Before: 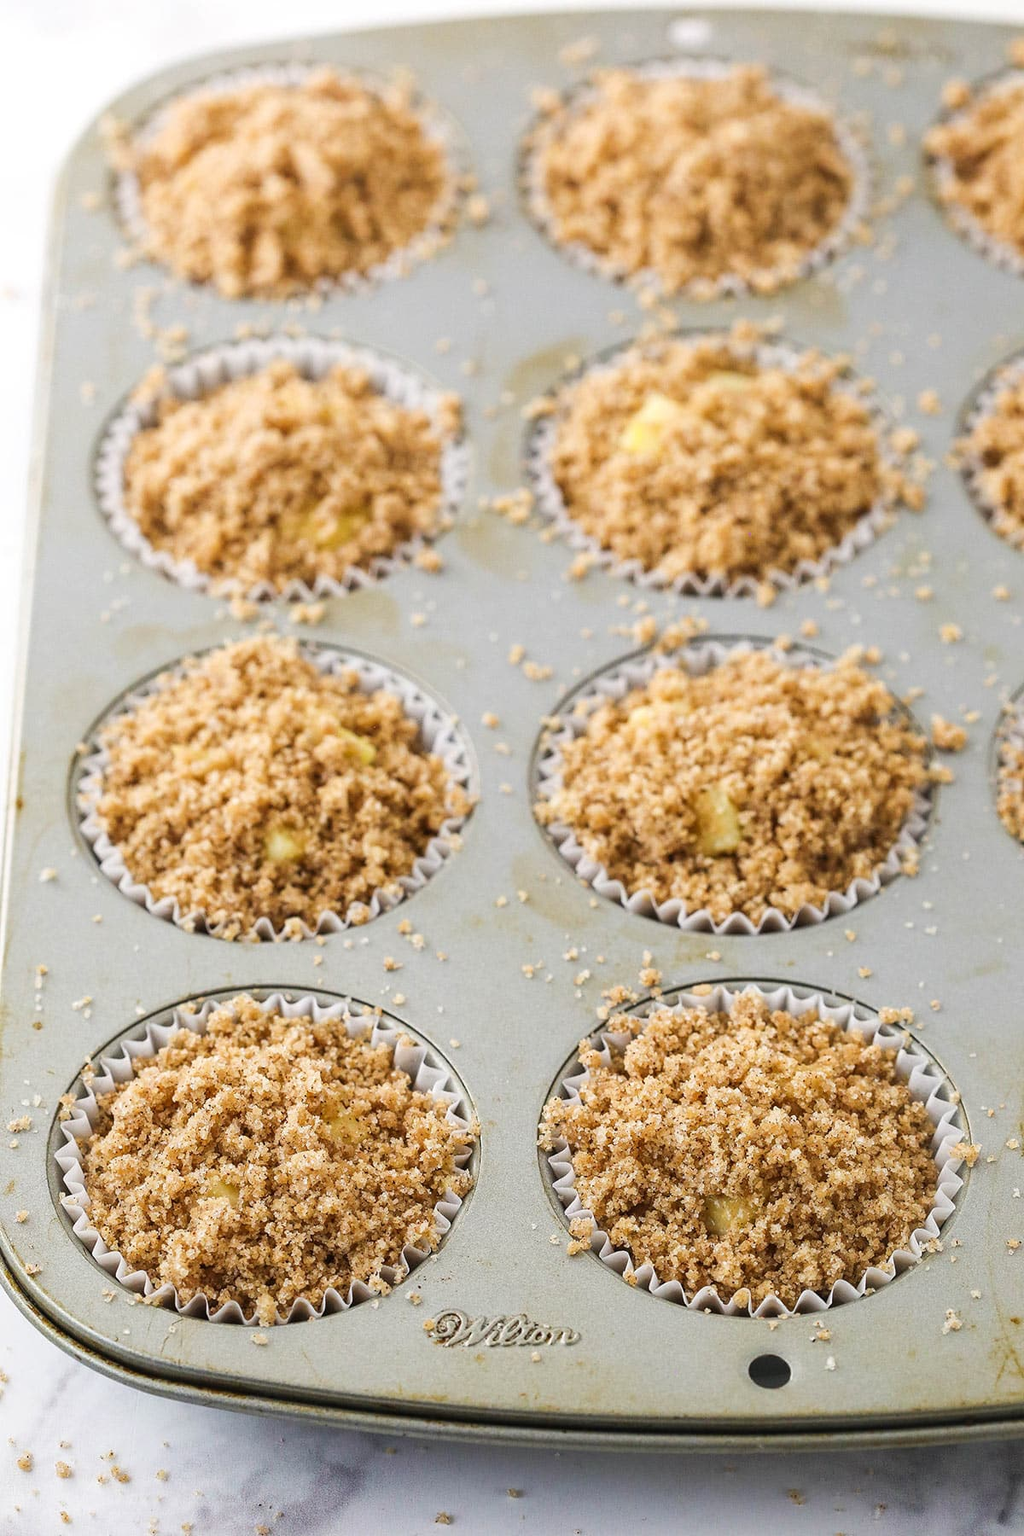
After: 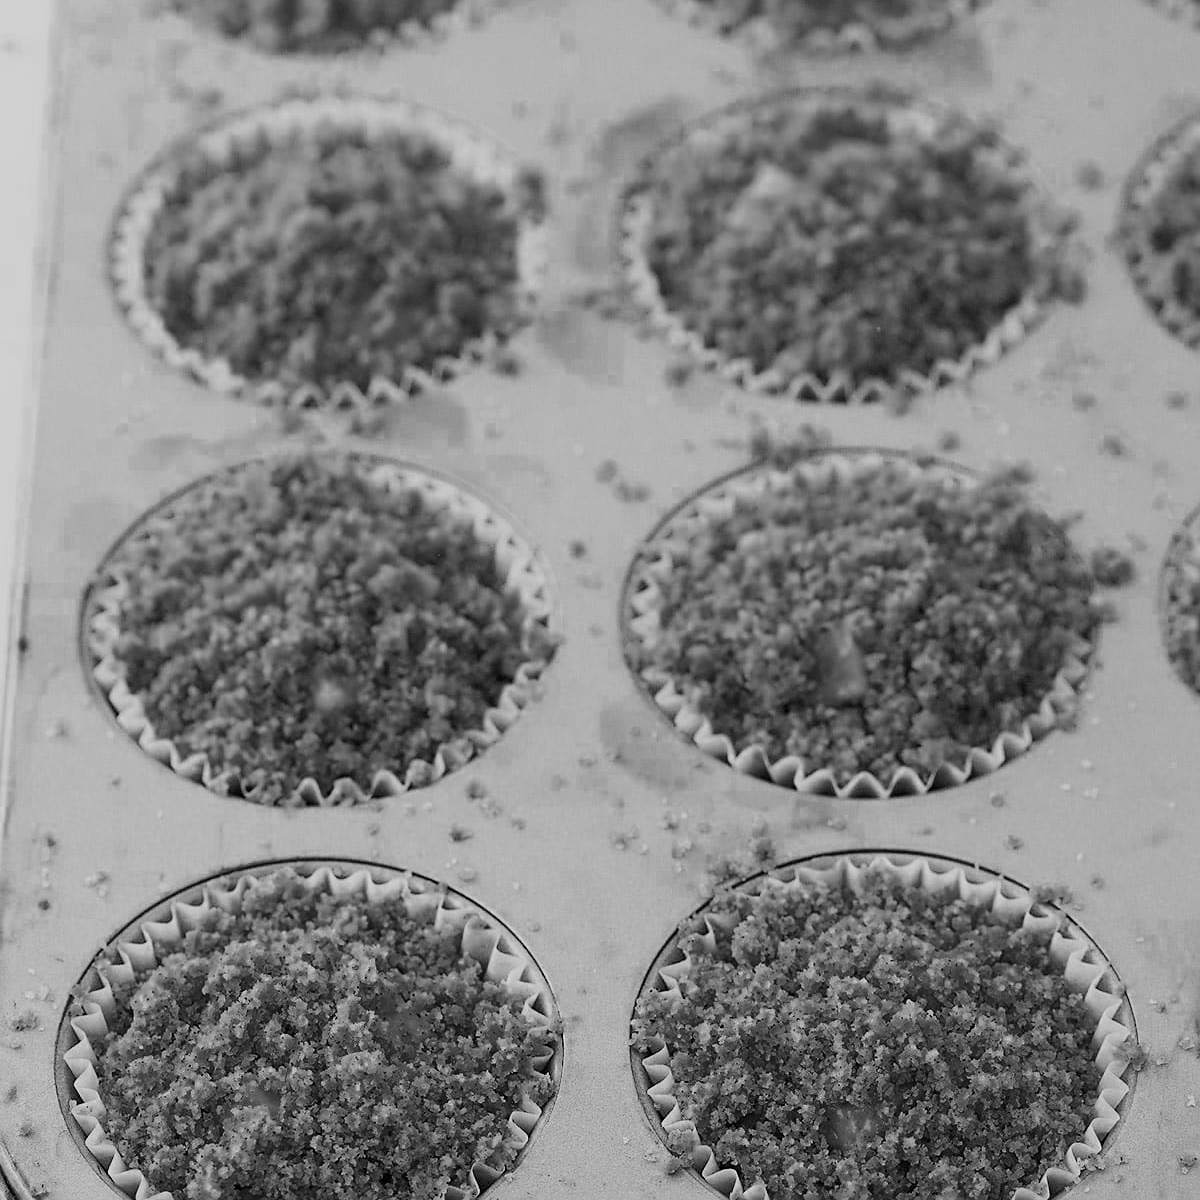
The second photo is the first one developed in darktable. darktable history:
crop: top 16.532%, bottom 16.782%
color zones: curves: ch0 [(0.002, 0.429) (0.121, 0.212) (0.198, 0.113) (0.276, 0.344) (0.331, 0.541) (0.41, 0.56) (0.482, 0.289) (0.619, 0.227) (0.721, 0.18) (0.821, 0.435) (0.928, 0.555) (1, 0.587)]; ch1 [(0, 0) (0.143, 0) (0.286, 0) (0.429, 0) (0.571, 0) (0.714, 0) (0.857, 0)]
sharpen: on, module defaults
filmic rgb: black relative exposure -7.29 EV, white relative exposure 5.07 EV, hardness 3.22, iterations of high-quality reconstruction 0, contrast in shadows safe
